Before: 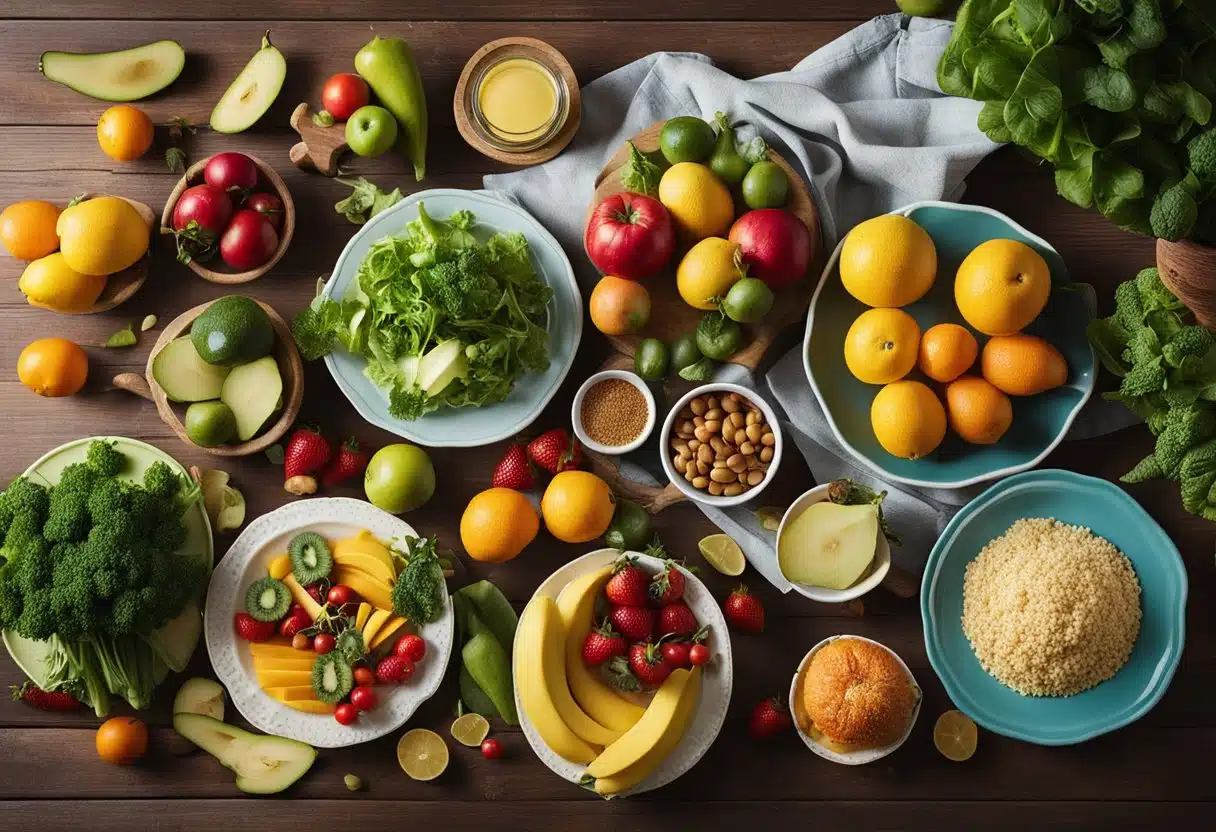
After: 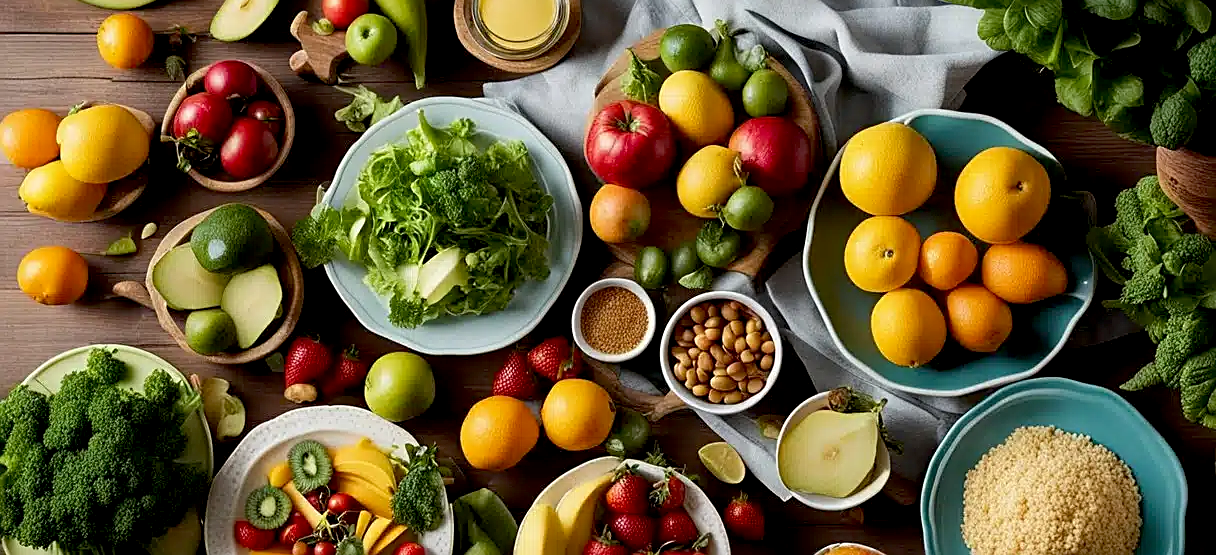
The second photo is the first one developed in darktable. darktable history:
exposure: black level correction 0.011, compensate exposure bias true, compensate highlight preservation false
crop: top 11.135%, bottom 22.072%
sharpen: on, module defaults
